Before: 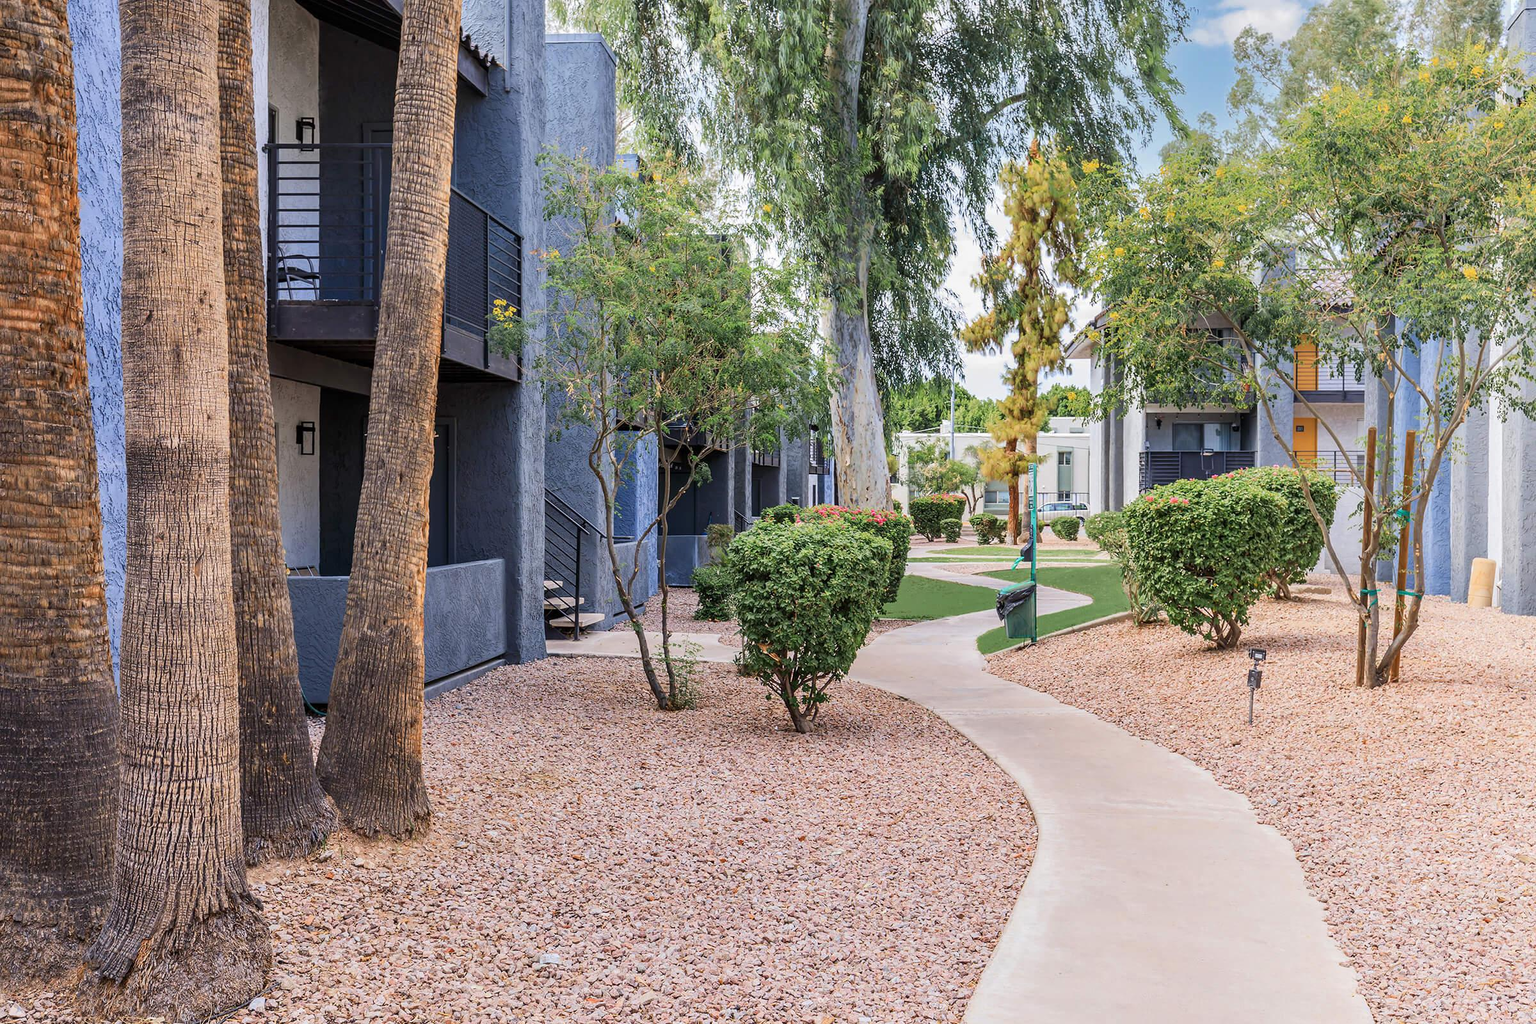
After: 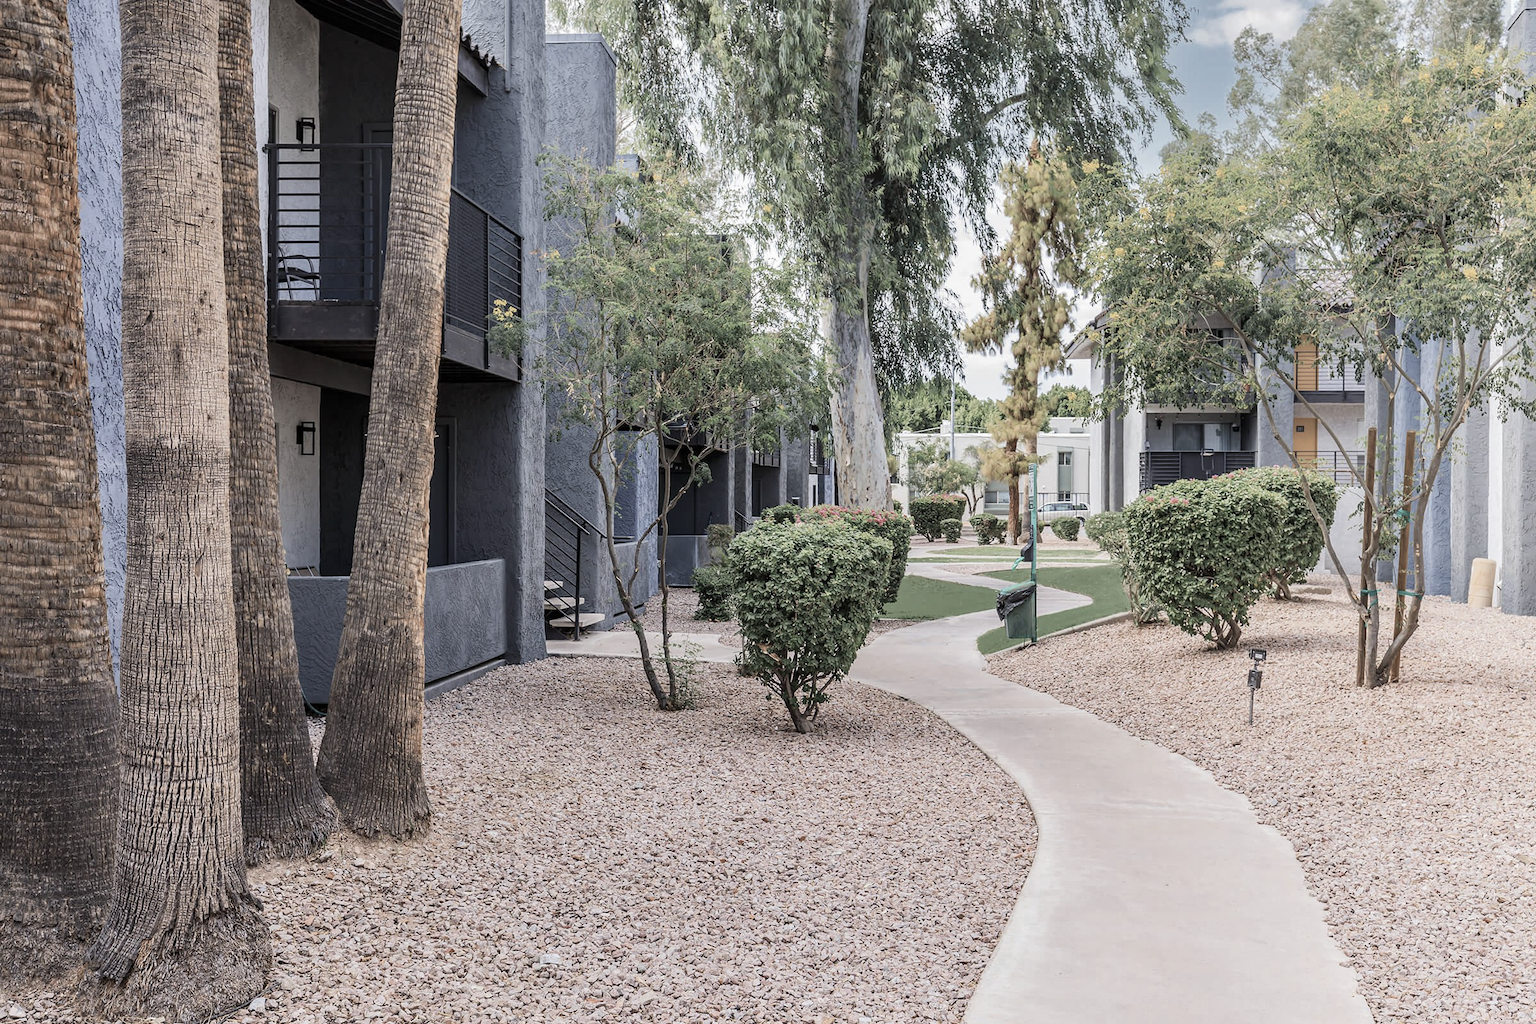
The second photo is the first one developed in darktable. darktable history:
color correction: highlights b* -0.01, saturation 0.345
velvia: on, module defaults
